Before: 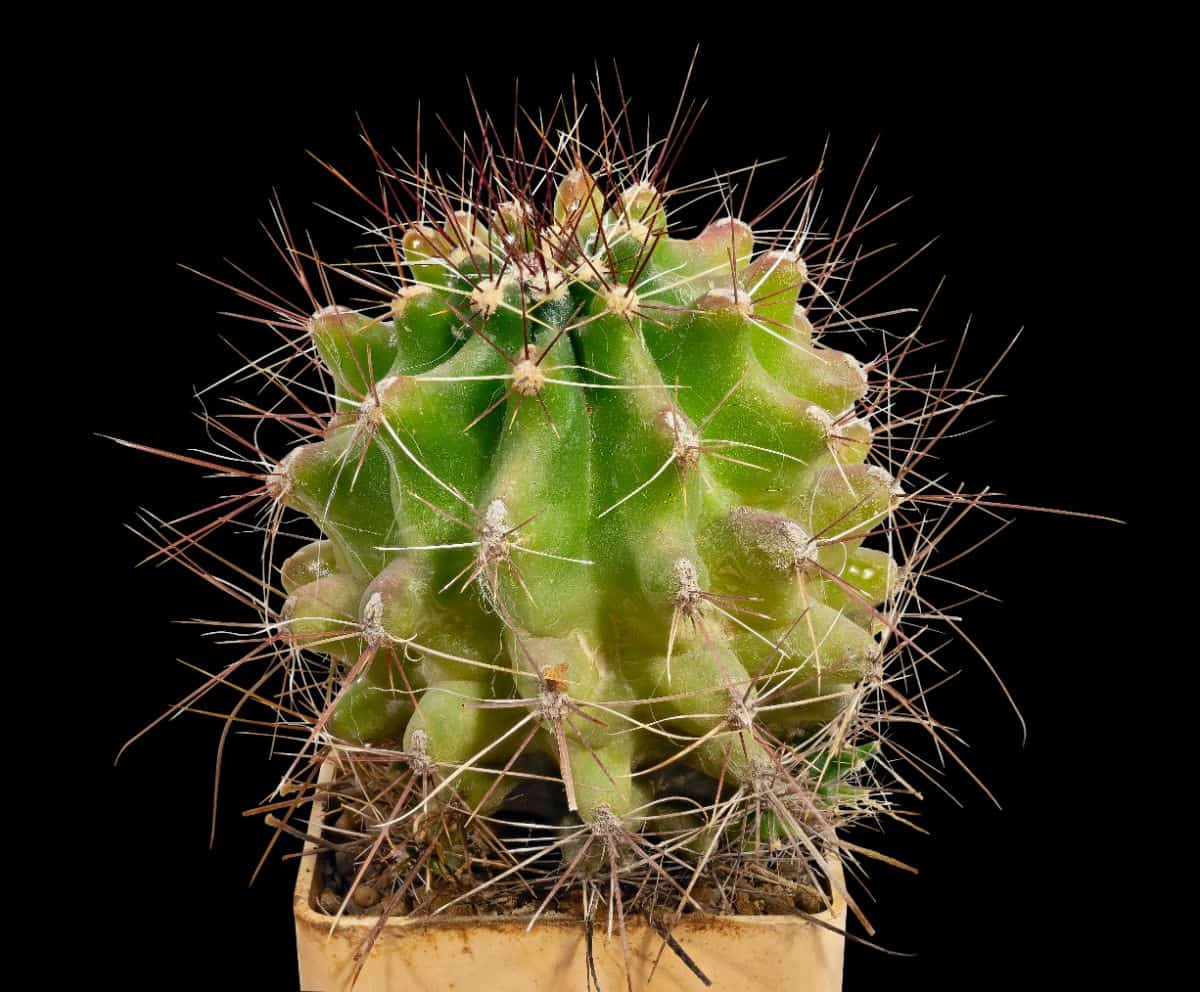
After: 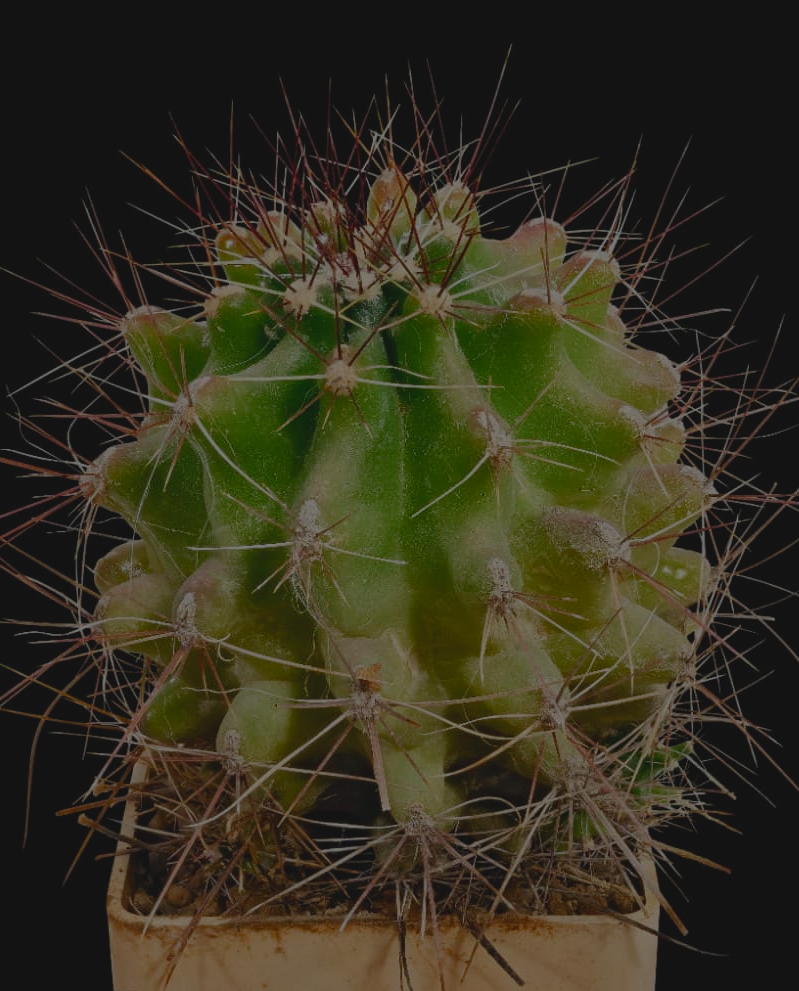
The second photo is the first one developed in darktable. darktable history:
color balance rgb: global offset › luminance 1.991%, perceptual saturation grading › global saturation 0.48%, perceptual saturation grading › highlights -8.757%, perceptual saturation grading › mid-tones 18.669%, perceptual saturation grading › shadows 28.869%, perceptual brilliance grading › global brilliance -47.742%, global vibrance 20%
crop and rotate: left 15.642%, right 17.731%
